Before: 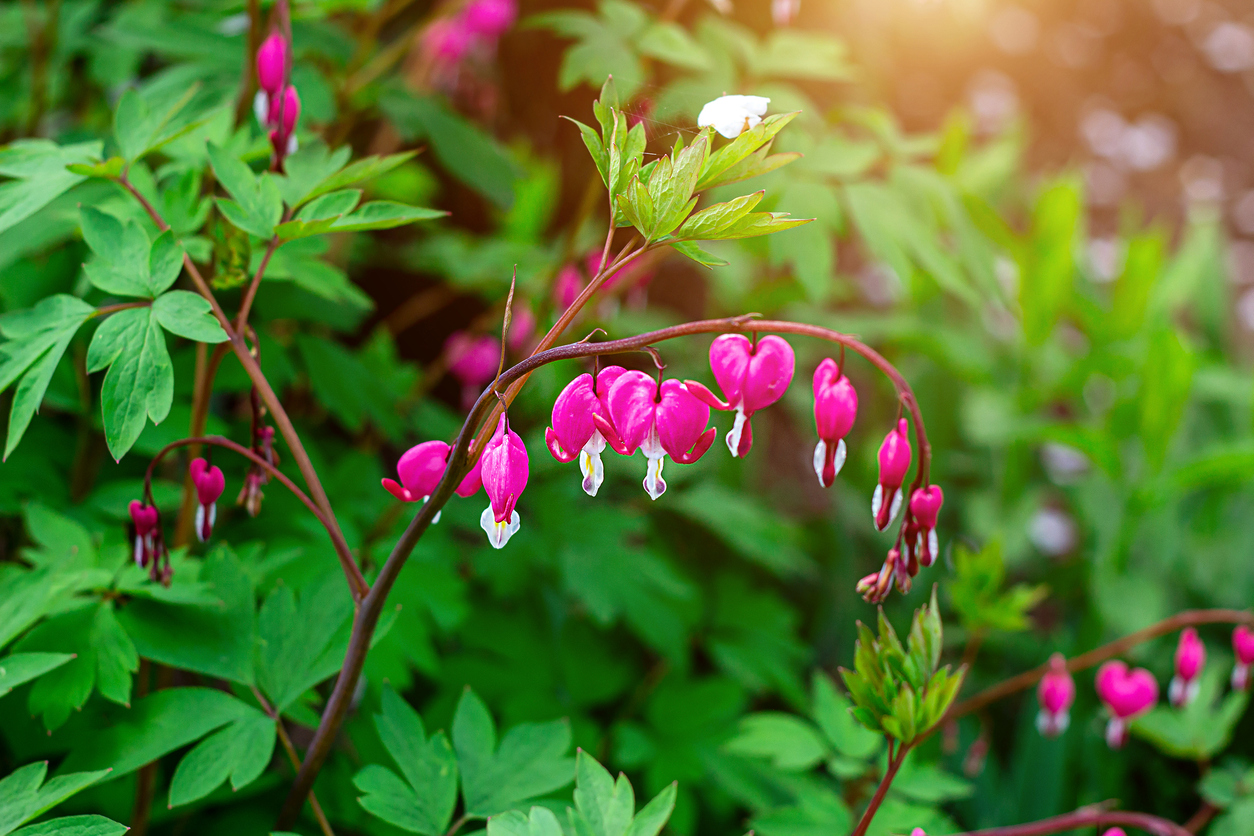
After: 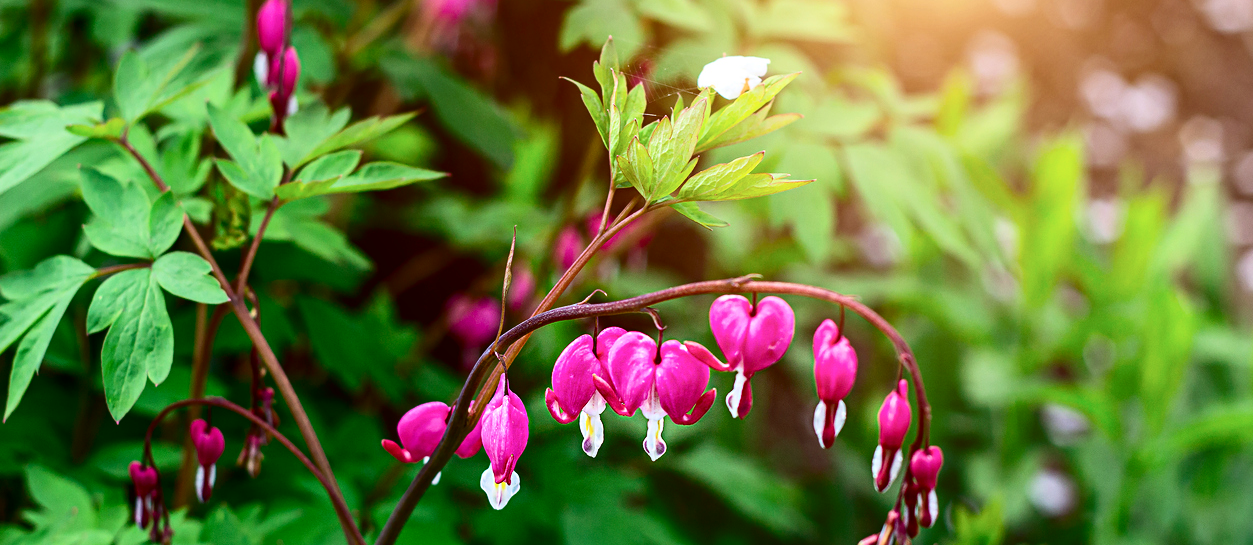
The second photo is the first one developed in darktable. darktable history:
crop and rotate: top 4.896%, bottom 29.814%
contrast brightness saturation: contrast 0.277
